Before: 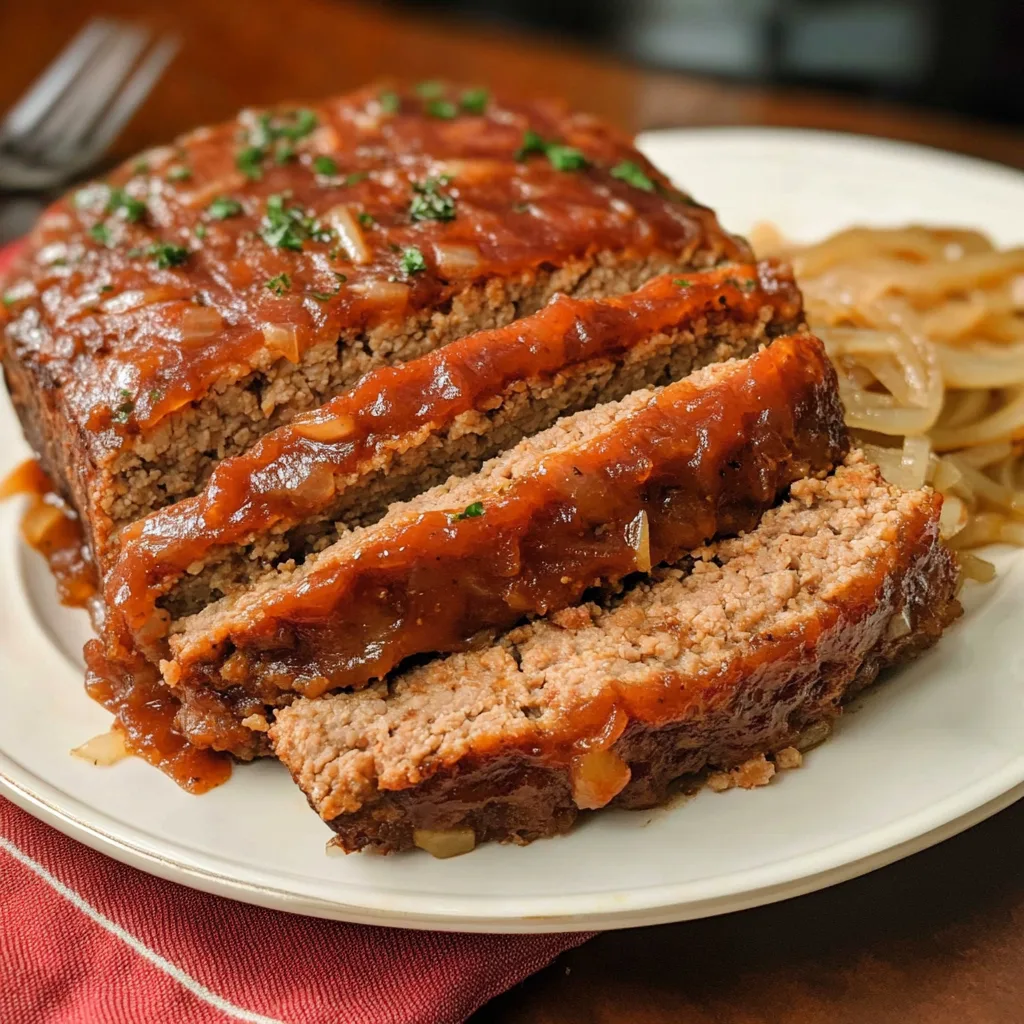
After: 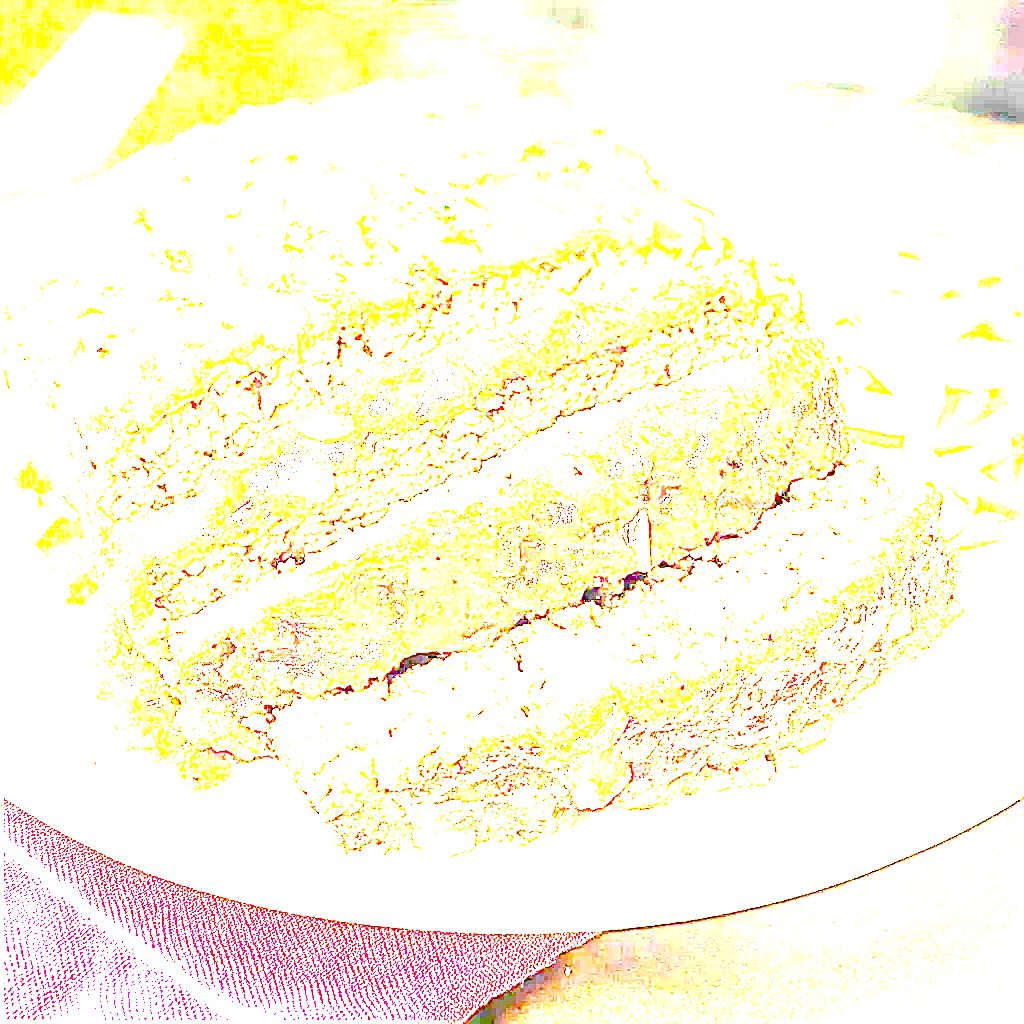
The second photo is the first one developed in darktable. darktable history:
exposure: exposure 8 EV, compensate highlight preservation false
sharpen: radius 1.4, amount 1.25, threshold 0.7
